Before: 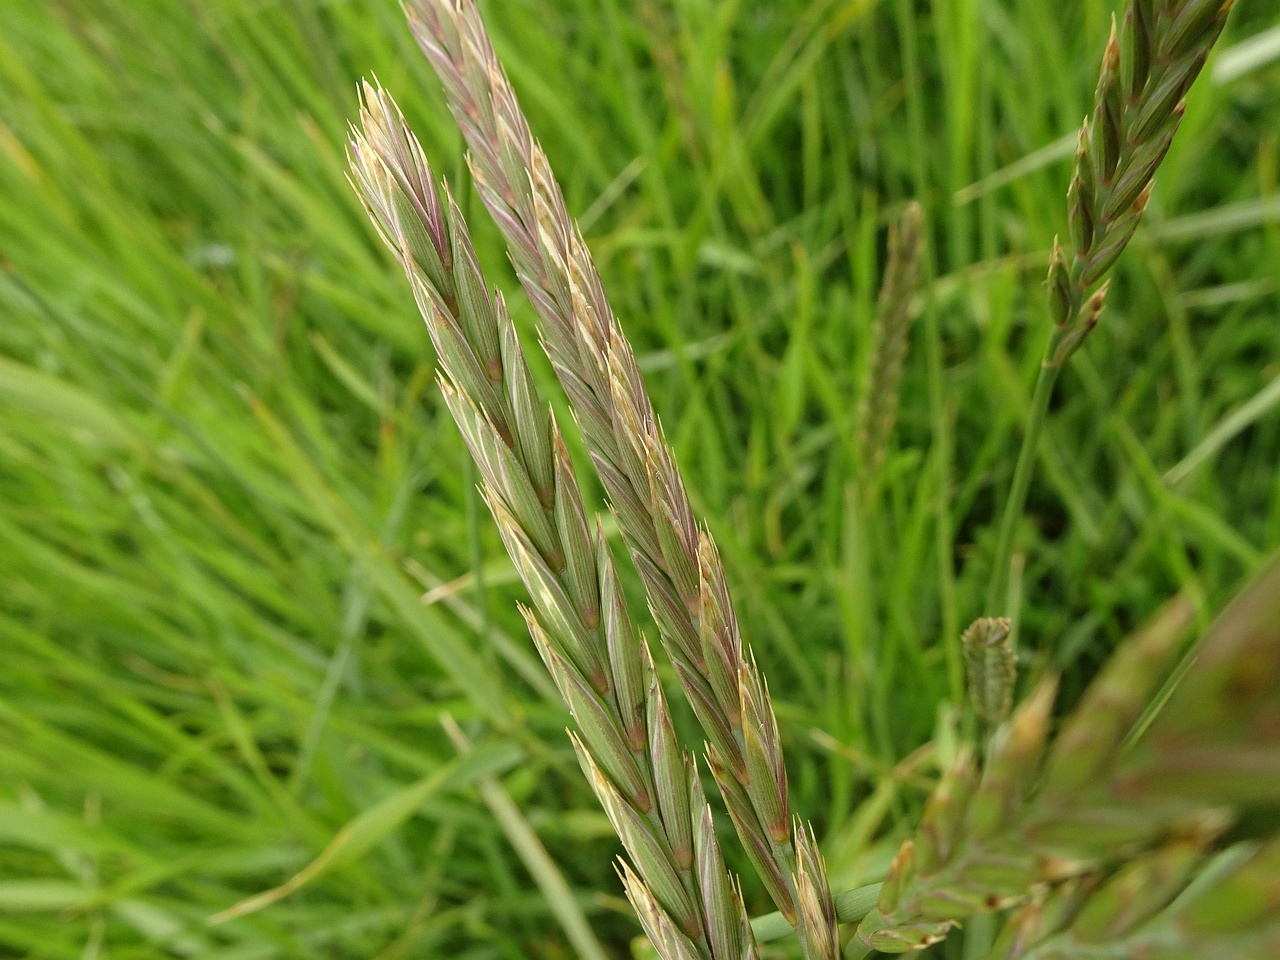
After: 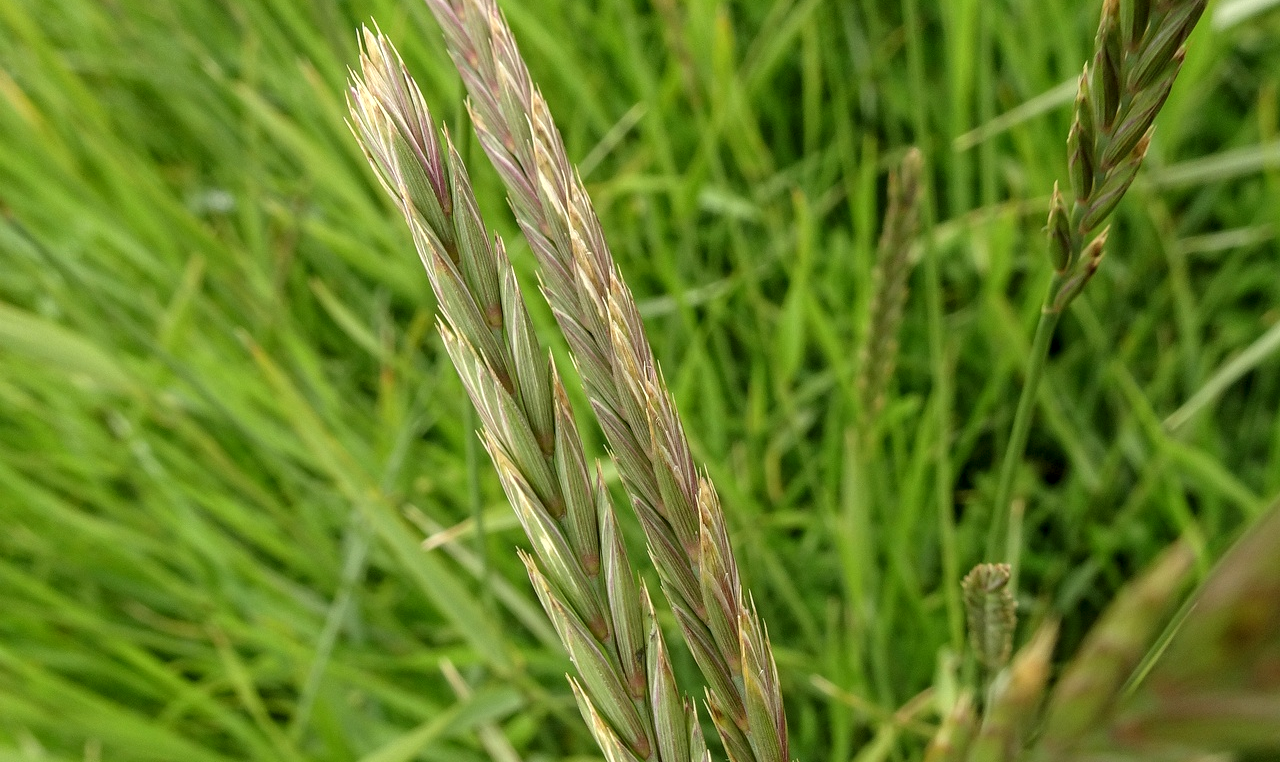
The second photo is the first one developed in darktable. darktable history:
crop and rotate: top 5.667%, bottom 14.937%
local contrast: highlights 25%, detail 130%
